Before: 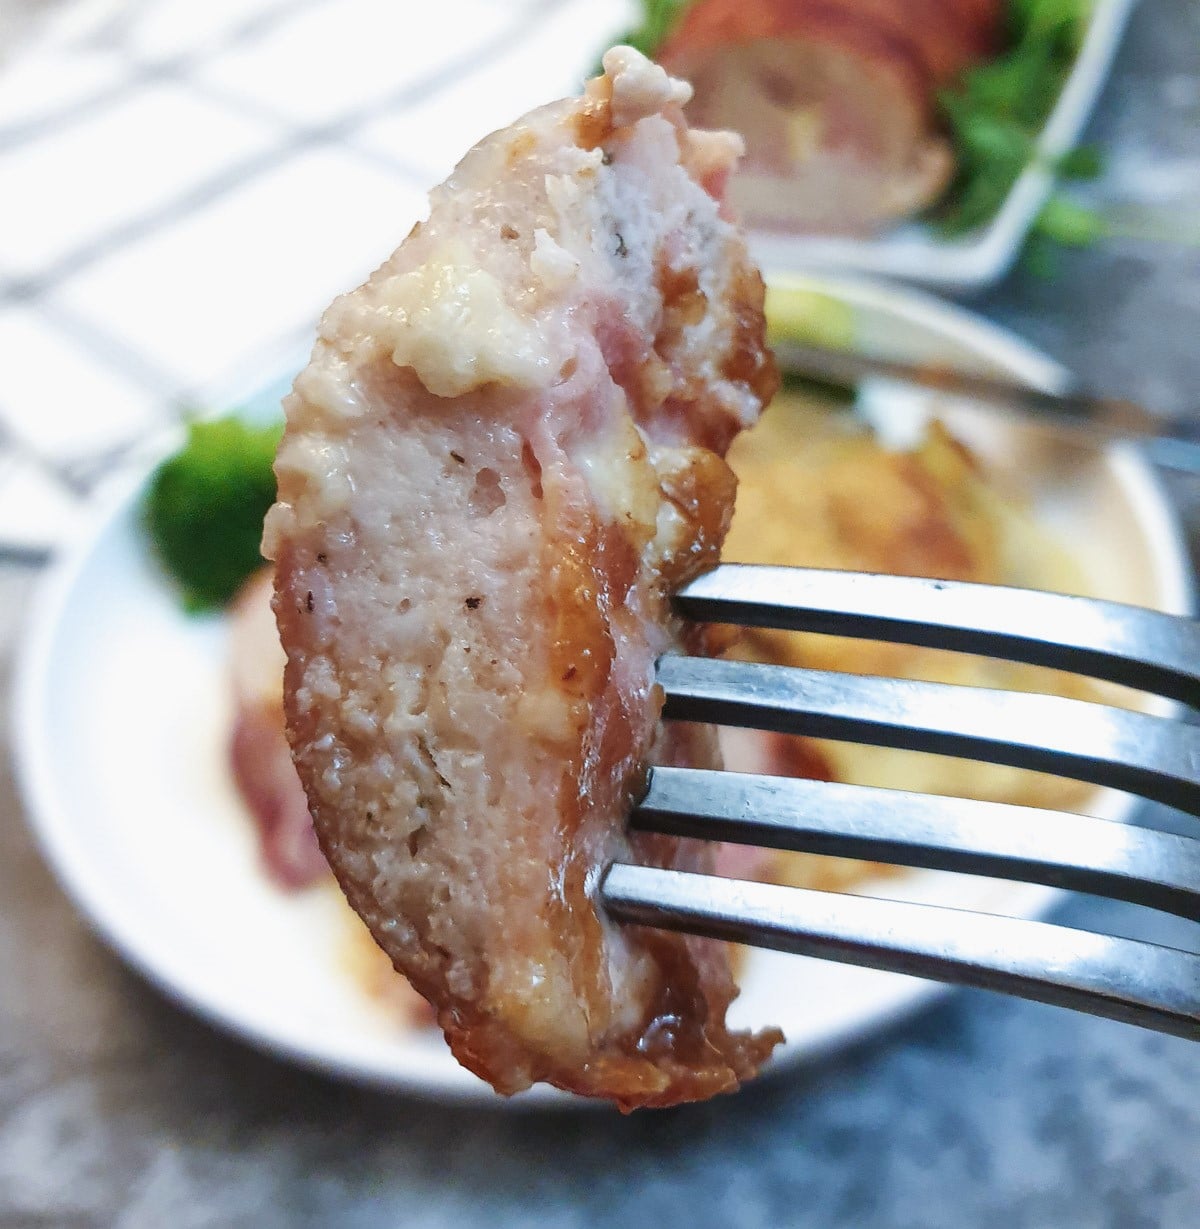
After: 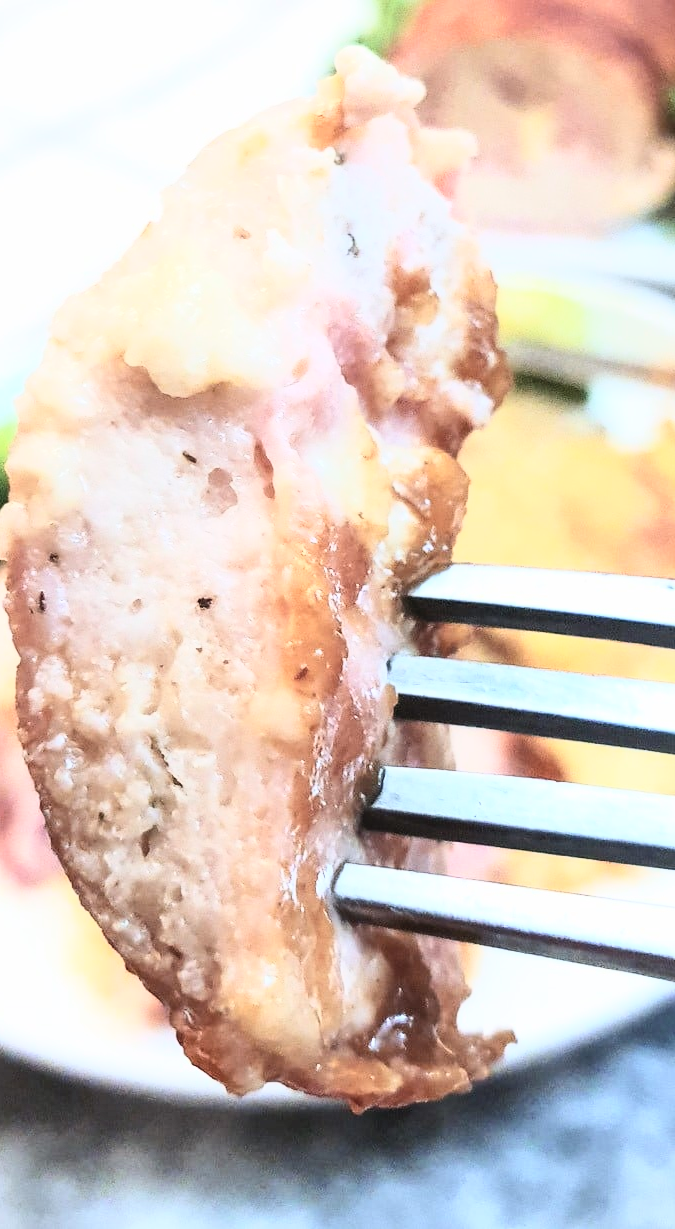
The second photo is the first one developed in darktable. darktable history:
crop and rotate: left 22.37%, right 21.317%
tone curve: curves: ch0 [(0, 0) (0.003, 0.004) (0.011, 0.016) (0.025, 0.035) (0.044, 0.062) (0.069, 0.097) (0.1, 0.143) (0.136, 0.205) (0.177, 0.276) (0.224, 0.36) (0.277, 0.461) (0.335, 0.584) (0.399, 0.686) (0.468, 0.783) (0.543, 0.868) (0.623, 0.927) (0.709, 0.96) (0.801, 0.974) (0.898, 0.986) (1, 1)], color space Lab, independent channels, preserve colors none
